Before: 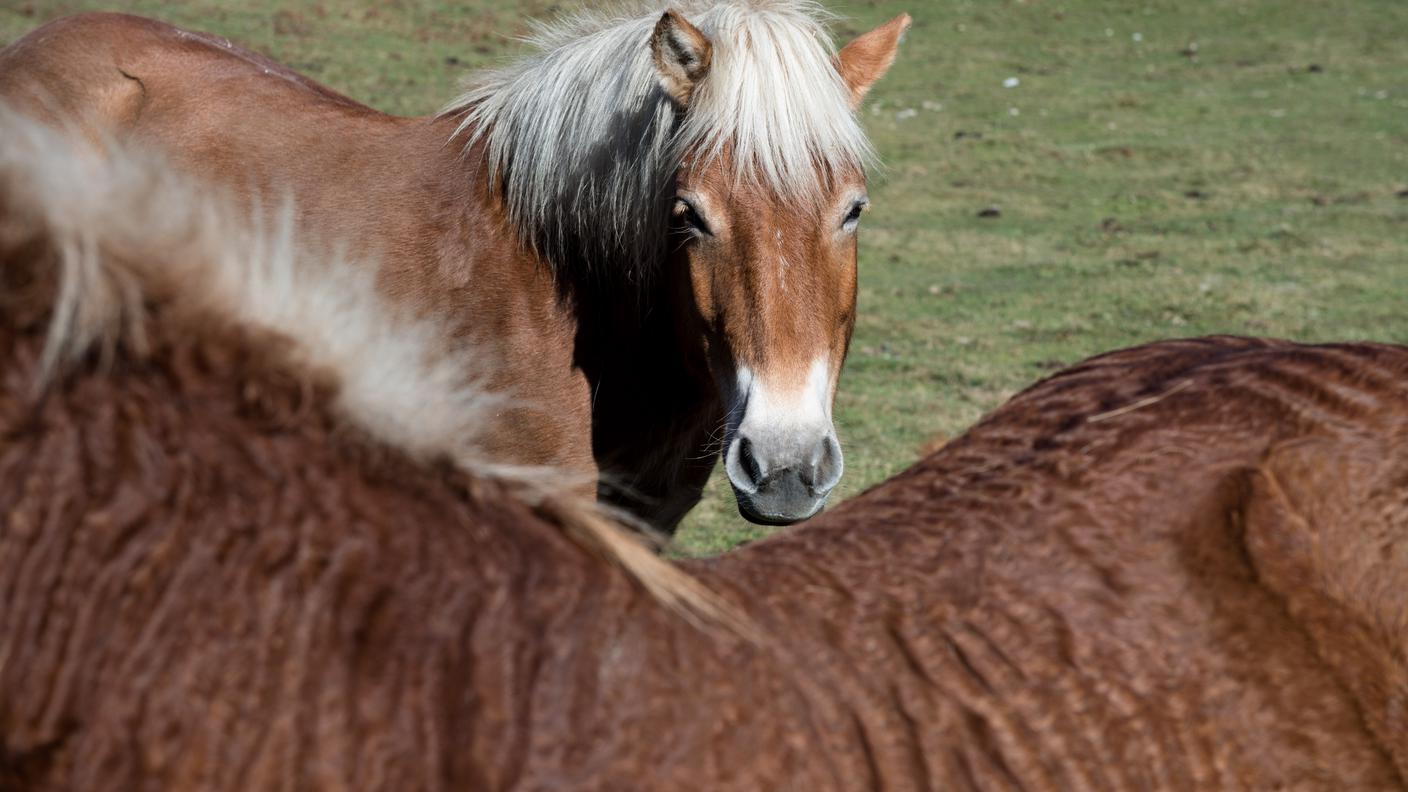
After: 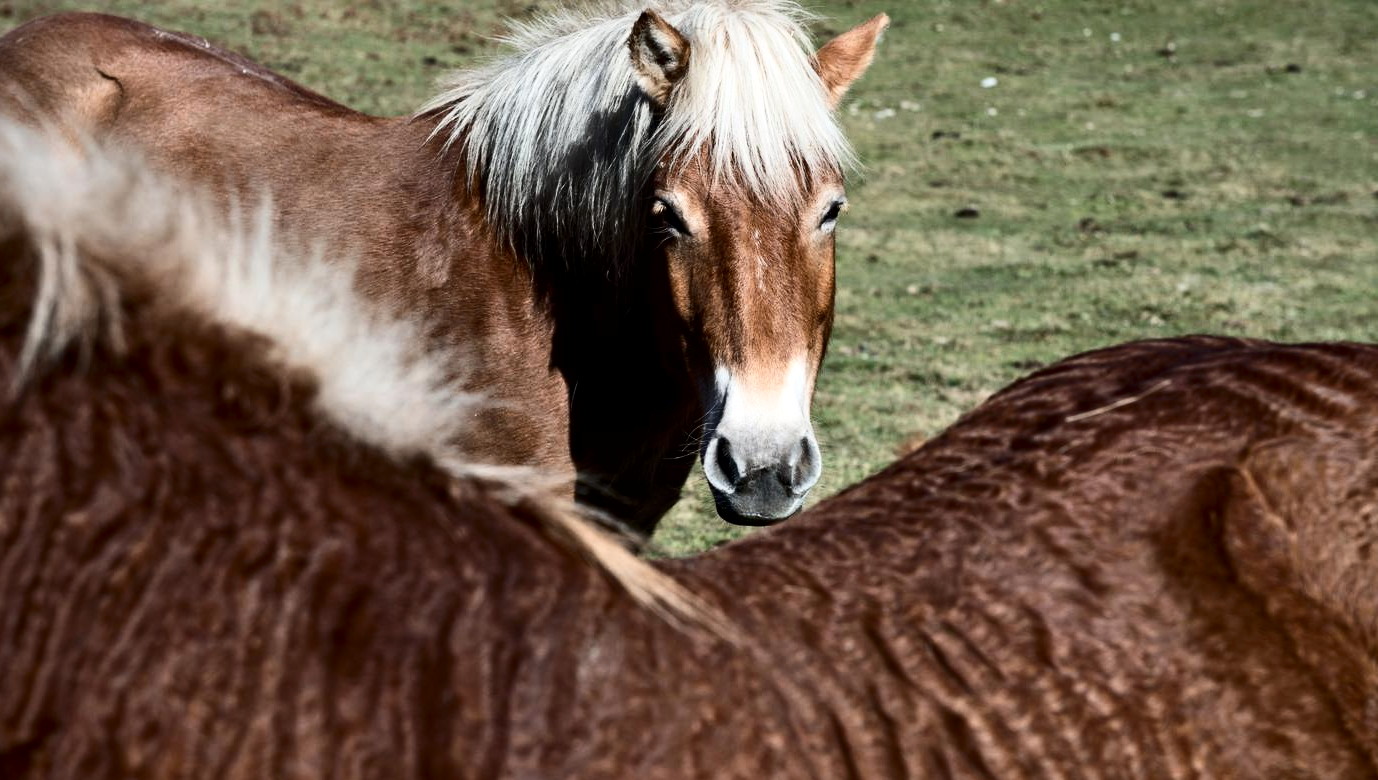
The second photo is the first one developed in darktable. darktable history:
contrast brightness saturation: contrast 0.29
crop and rotate: left 1.571%, right 0.554%, bottom 1.417%
contrast equalizer: y [[0.524, 0.538, 0.547, 0.548, 0.538, 0.524], [0.5 ×6], [0.5 ×6], [0 ×6], [0 ×6]]
